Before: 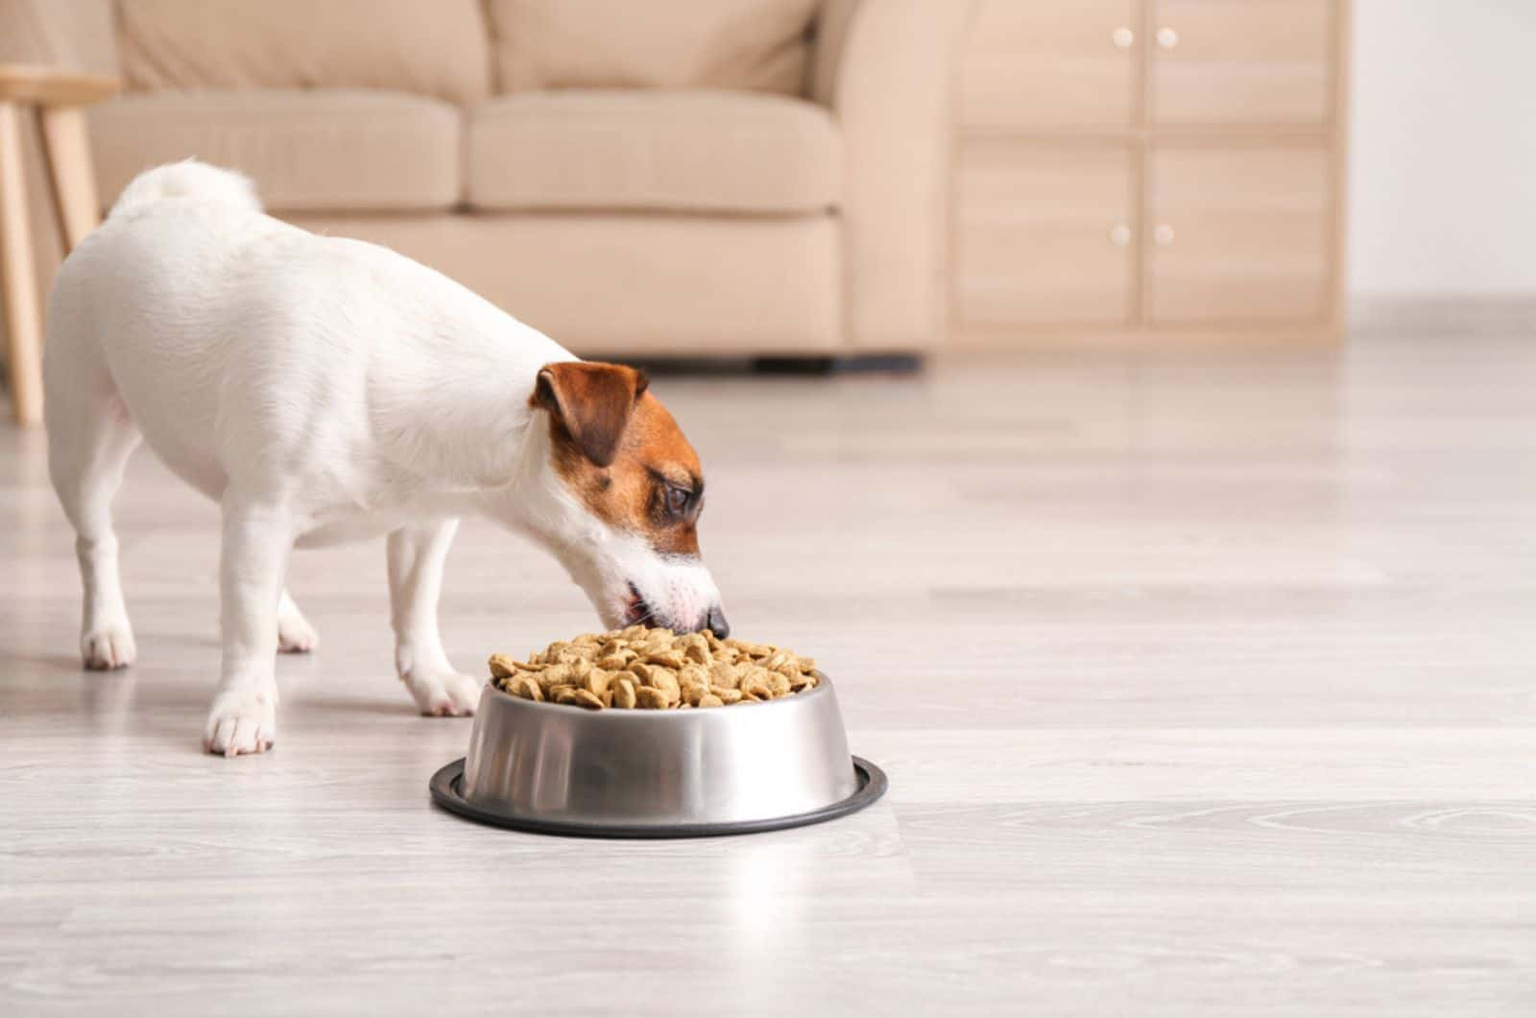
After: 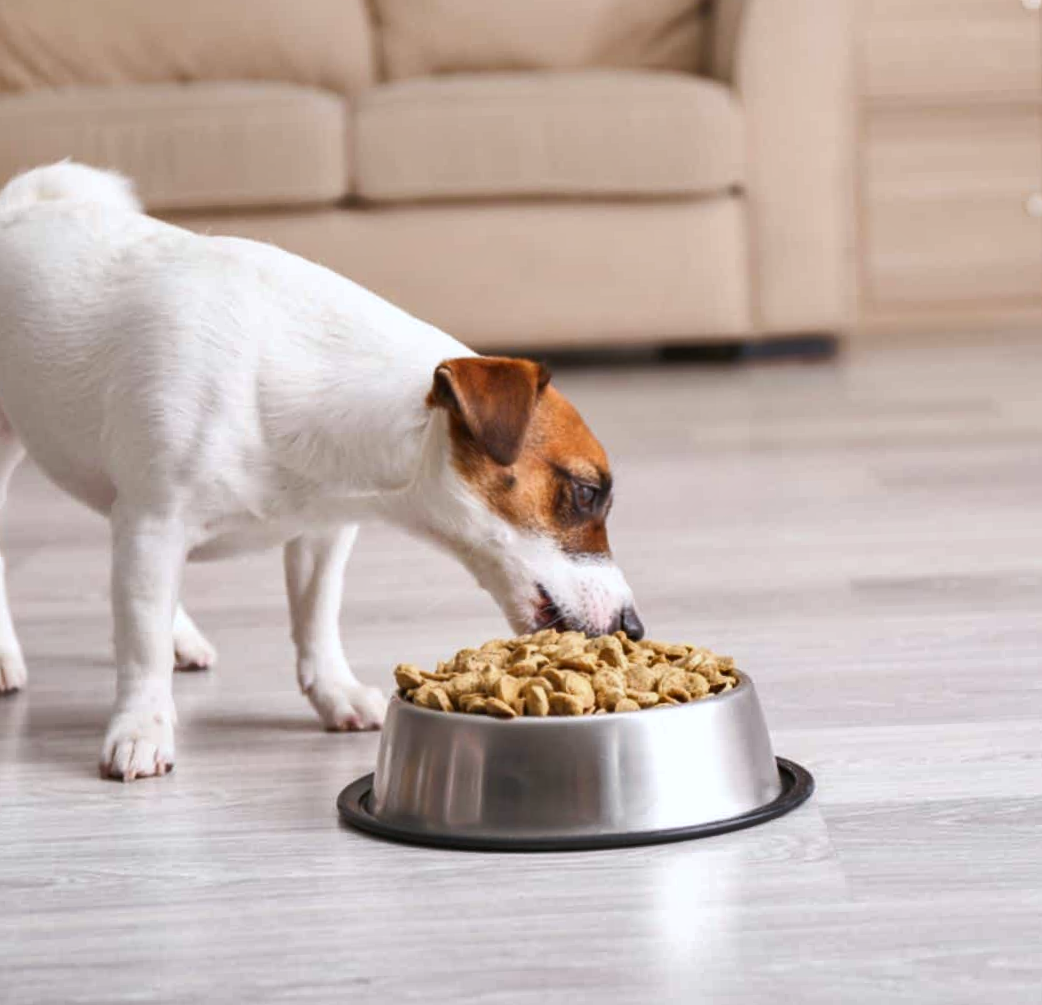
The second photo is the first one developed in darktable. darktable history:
crop and rotate: left 6.617%, right 26.717%
shadows and highlights: soften with gaussian
rotate and perspective: rotation -2°, crop left 0.022, crop right 0.978, crop top 0.049, crop bottom 0.951
white balance: red 0.98, blue 1.034
